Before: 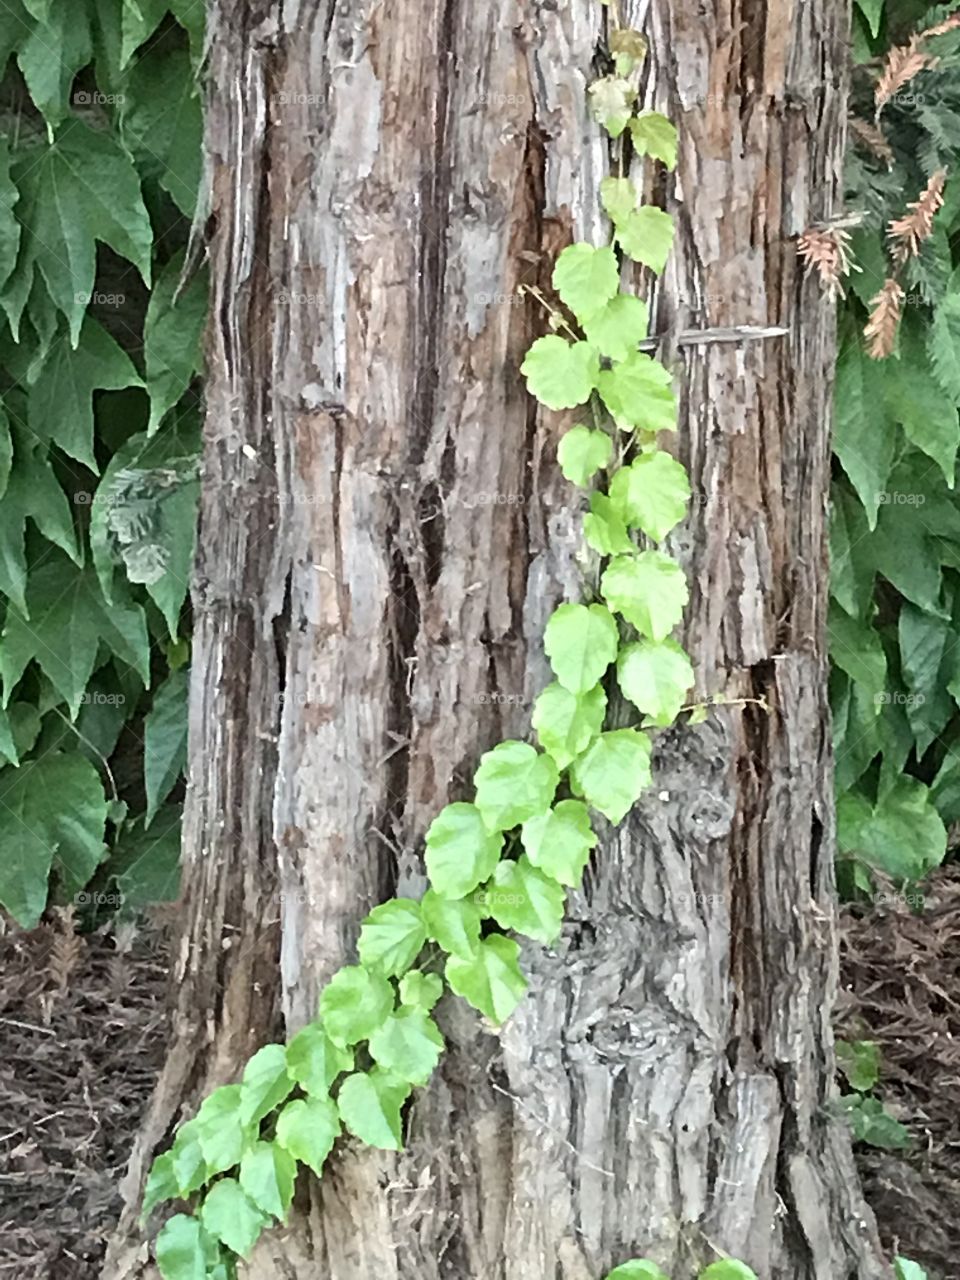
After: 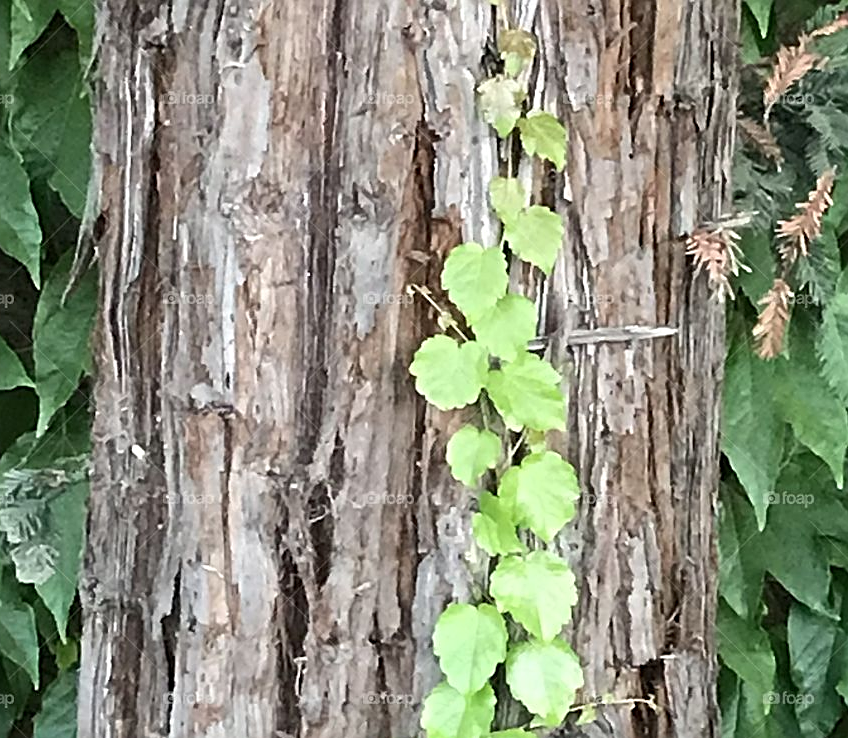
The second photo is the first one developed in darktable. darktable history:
crop and rotate: left 11.626%, bottom 42.287%
sharpen: amount 0.491
shadows and highlights: shadows -23.65, highlights 44.27, highlights color adjustment 41.22%, soften with gaussian
